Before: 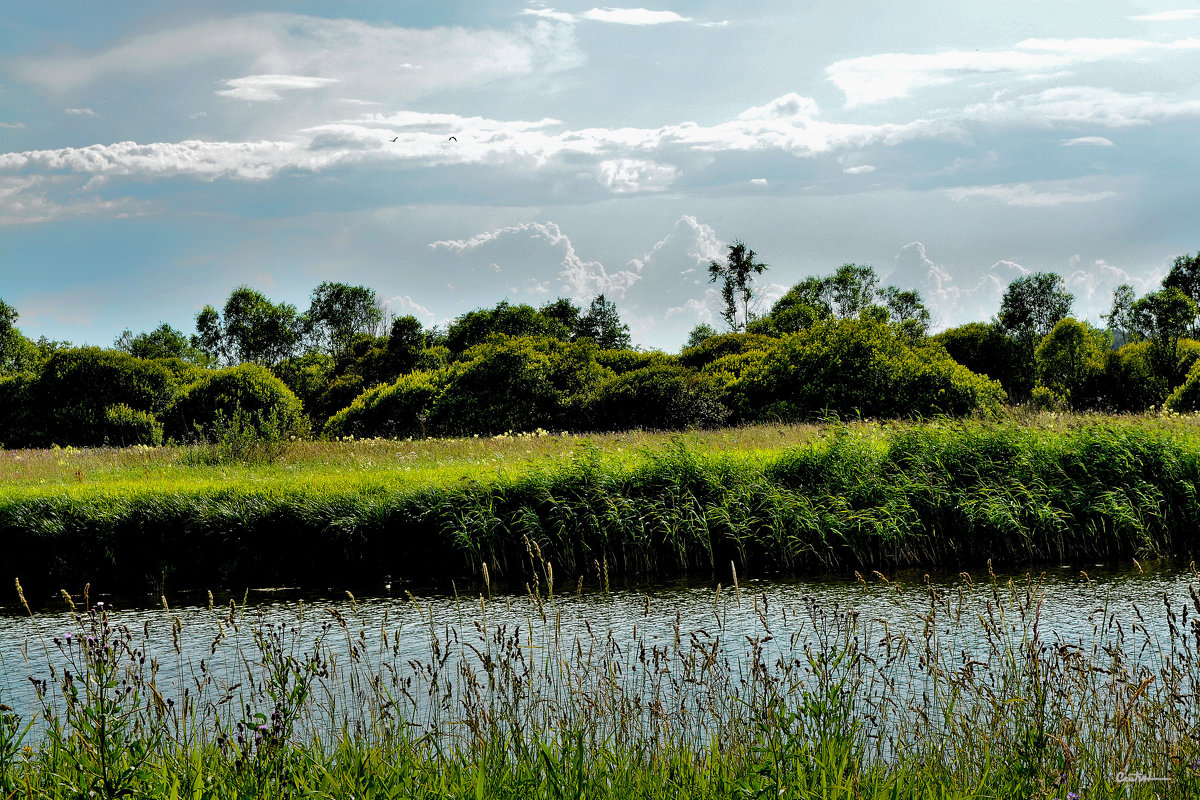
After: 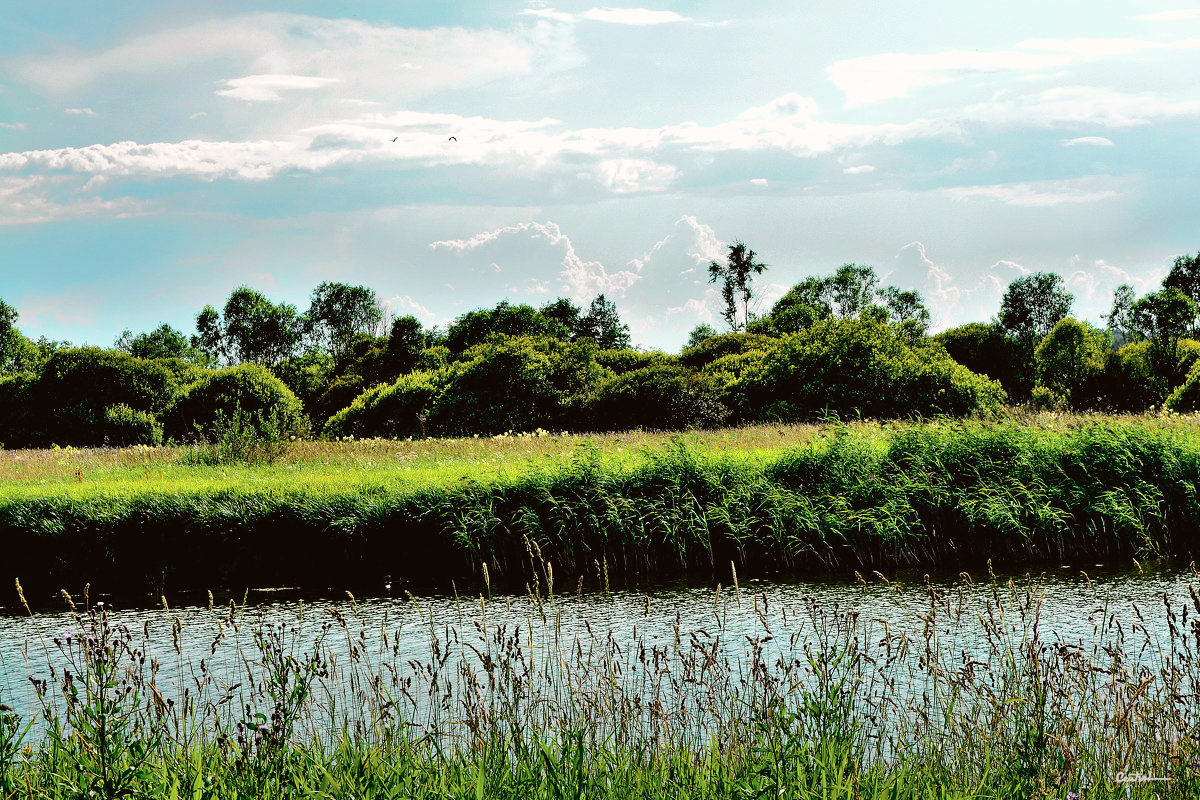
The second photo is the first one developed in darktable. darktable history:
tone curve: curves: ch0 [(0, 0.023) (0.1, 0.084) (0.184, 0.168) (0.45, 0.54) (0.57, 0.683) (0.722, 0.825) (0.877, 0.948) (1, 1)]; ch1 [(0, 0) (0.414, 0.395) (0.453, 0.437) (0.502, 0.509) (0.521, 0.519) (0.573, 0.568) (0.618, 0.61) (0.654, 0.642) (1, 1)]; ch2 [(0, 0) (0.421, 0.43) (0.45, 0.463) (0.492, 0.504) (0.511, 0.519) (0.557, 0.557) (0.602, 0.605) (1, 1)], color space Lab, independent channels, preserve colors none
